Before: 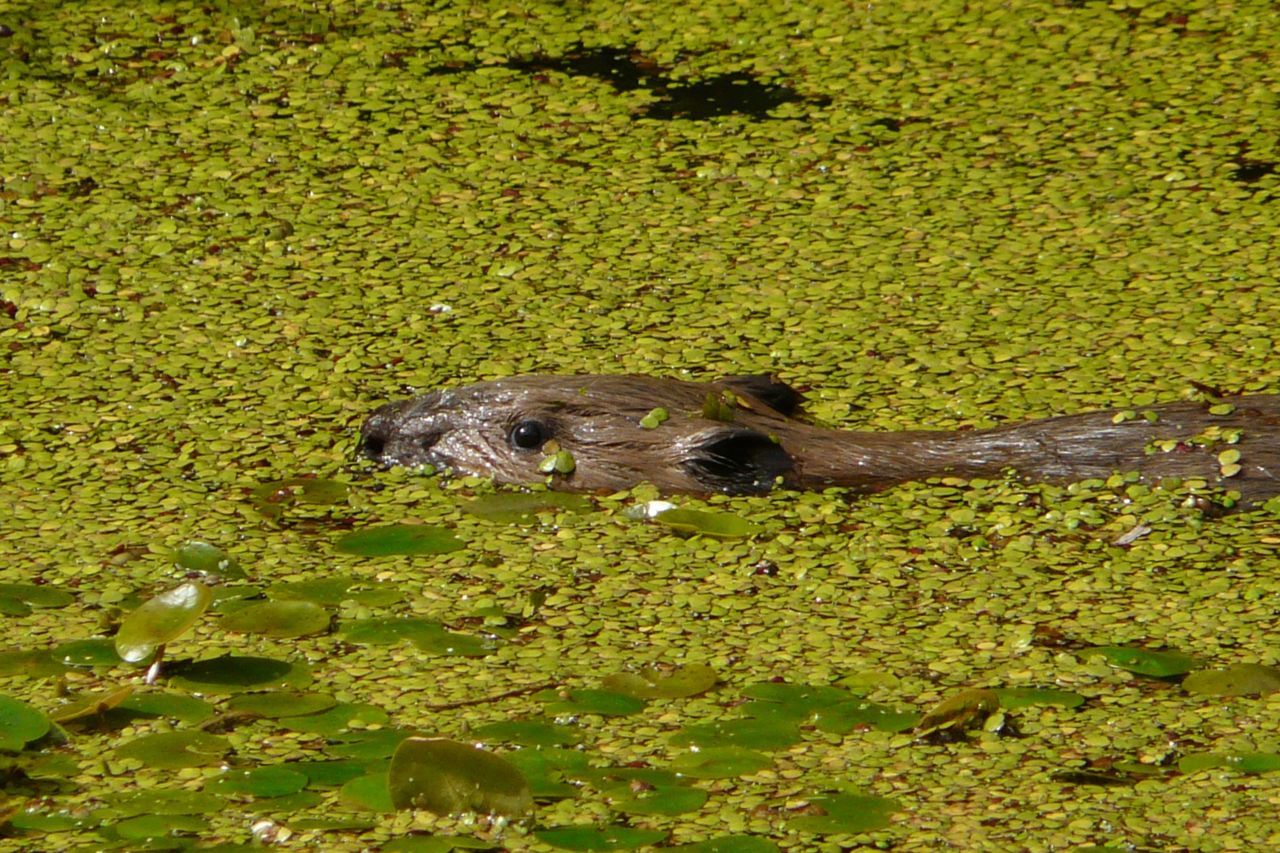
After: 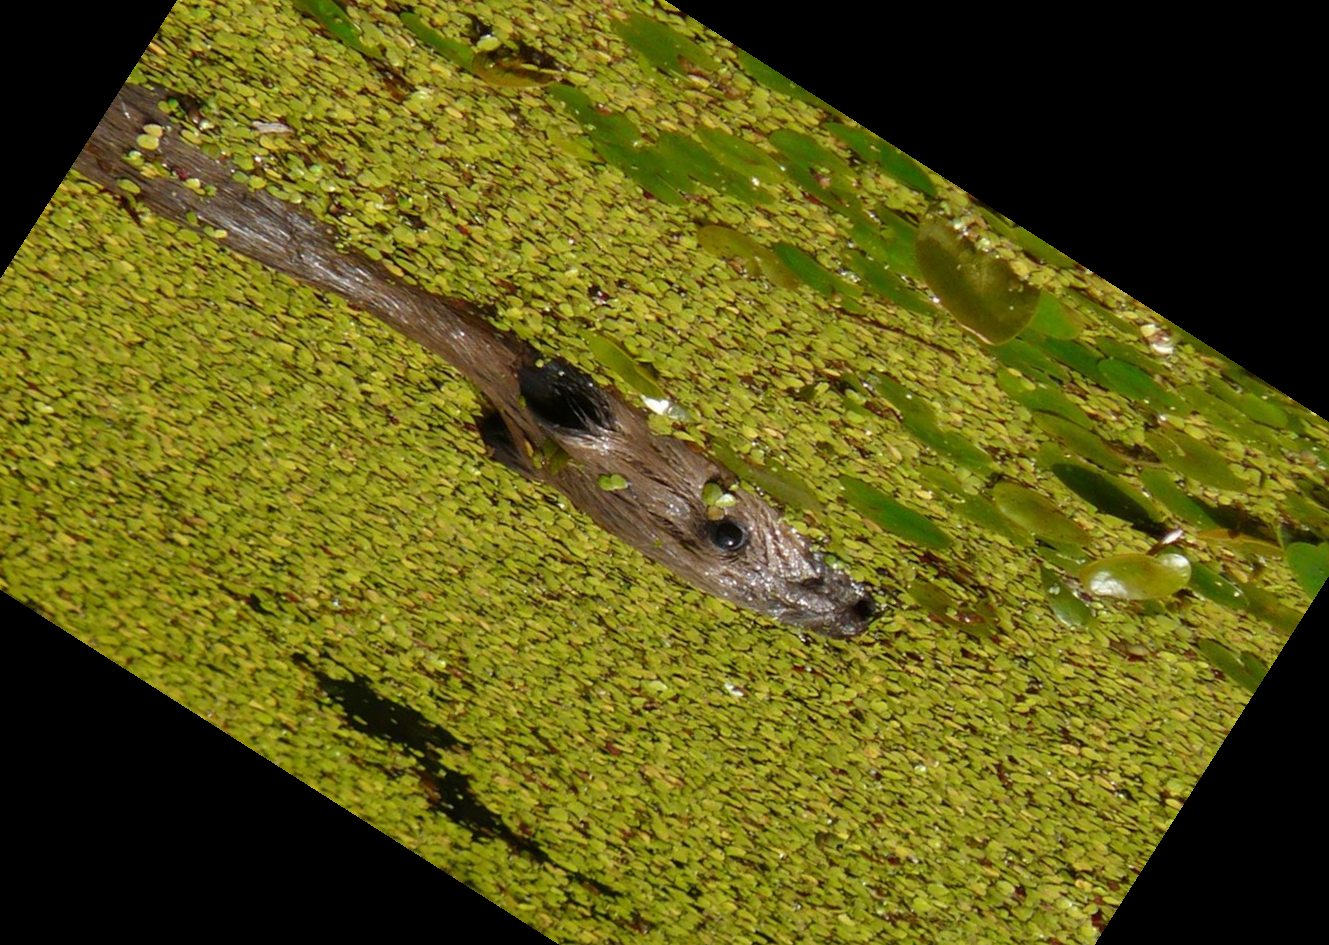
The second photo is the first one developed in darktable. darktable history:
crop and rotate: angle 147.58°, left 9.15%, top 15.63%, right 4.423%, bottom 17.104%
